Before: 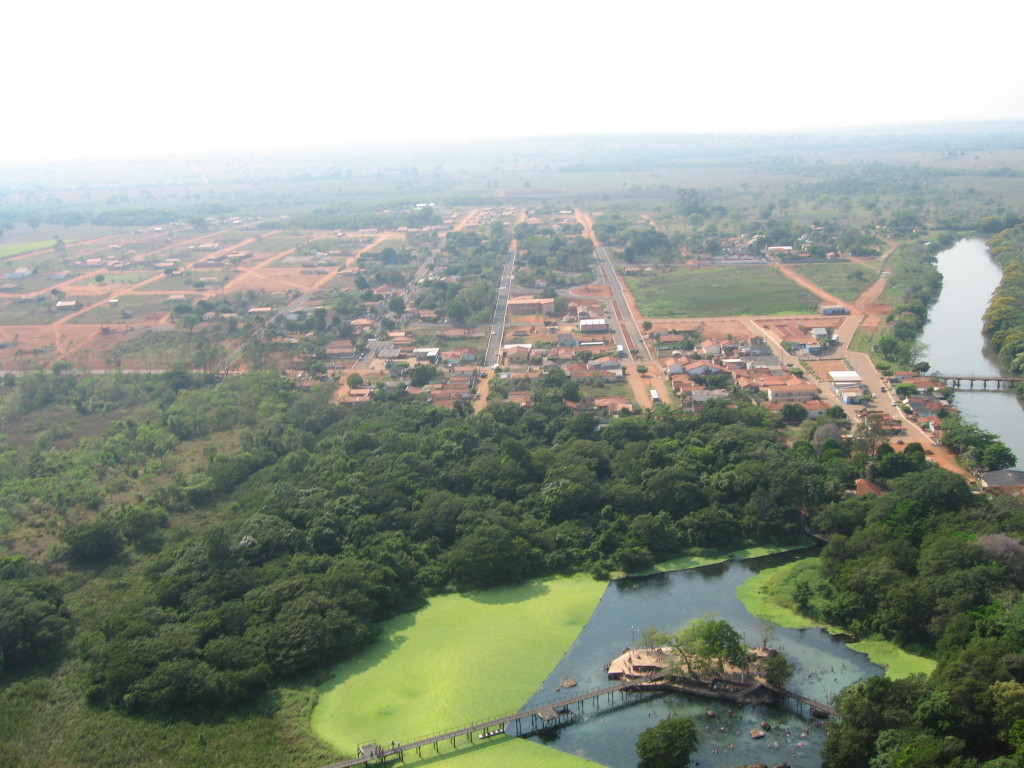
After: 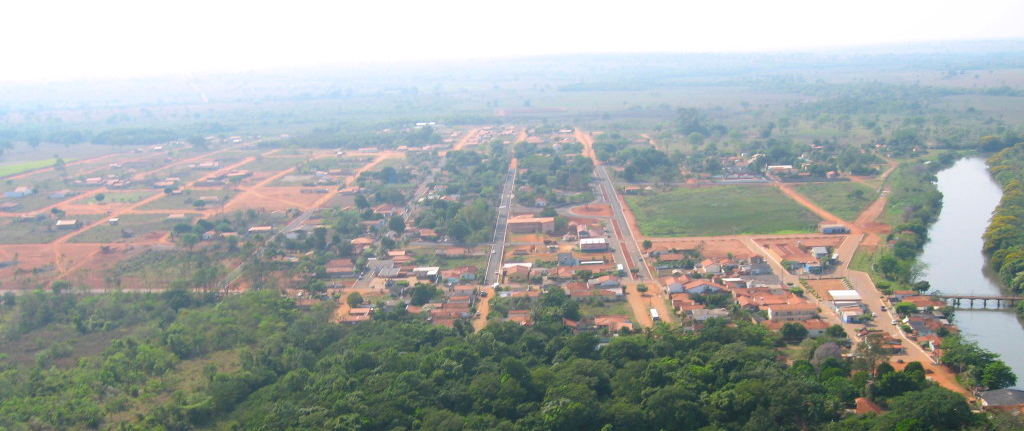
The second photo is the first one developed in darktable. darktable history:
crop and rotate: top 10.605%, bottom 33.274%
white balance: red 1.004, blue 1.024
color balance rgb: perceptual saturation grading › global saturation 20%, global vibrance 20%
